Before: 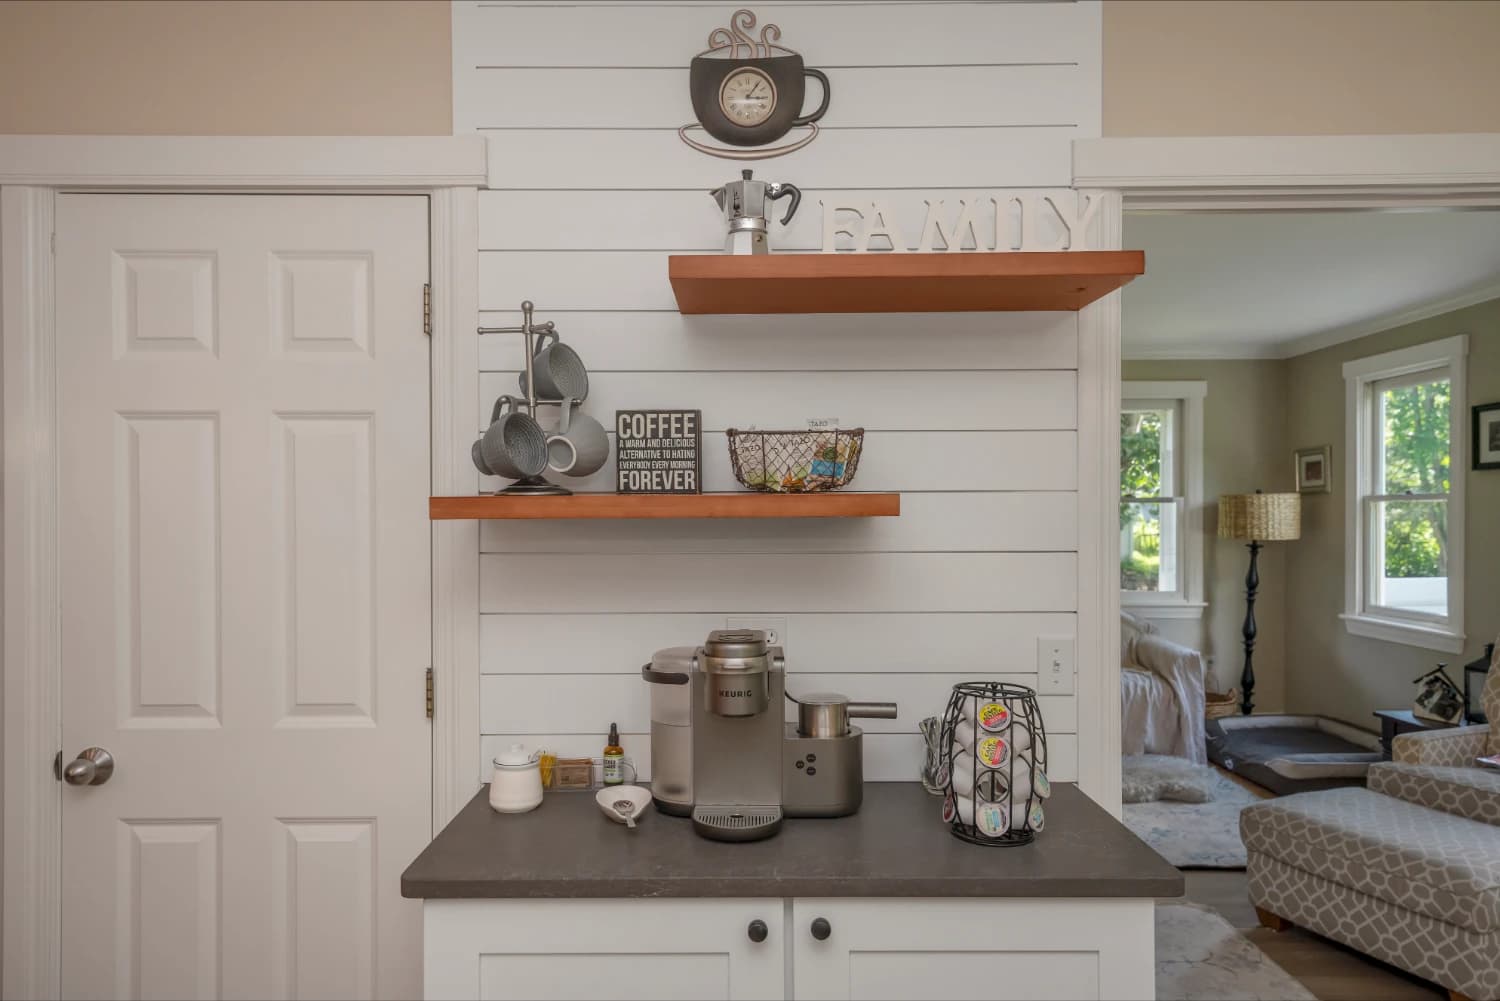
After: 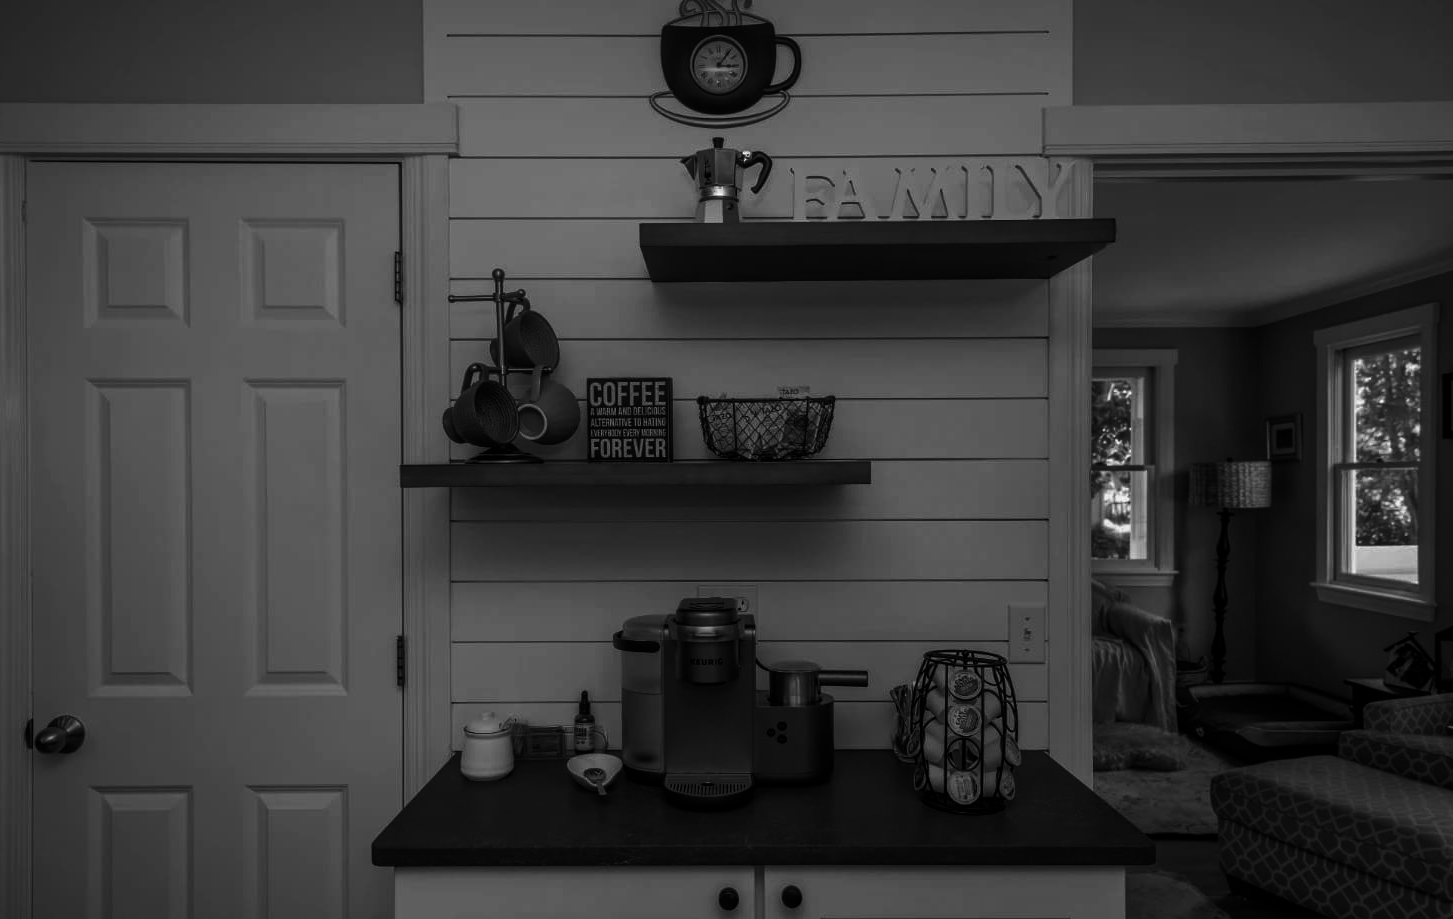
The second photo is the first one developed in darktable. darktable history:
crop: left 1.964%, top 3.251%, right 1.122%, bottom 4.933%
contrast brightness saturation: contrast 0.02, brightness -1, saturation -1
tone equalizer: -7 EV 0.18 EV, -6 EV 0.12 EV, -5 EV 0.08 EV, -4 EV 0.04 EV, -2 EV -0.02 EV, -1 EV -0.04 EV, +0 EV -0.06 EV, luminance estimator HSV value / RGB max
